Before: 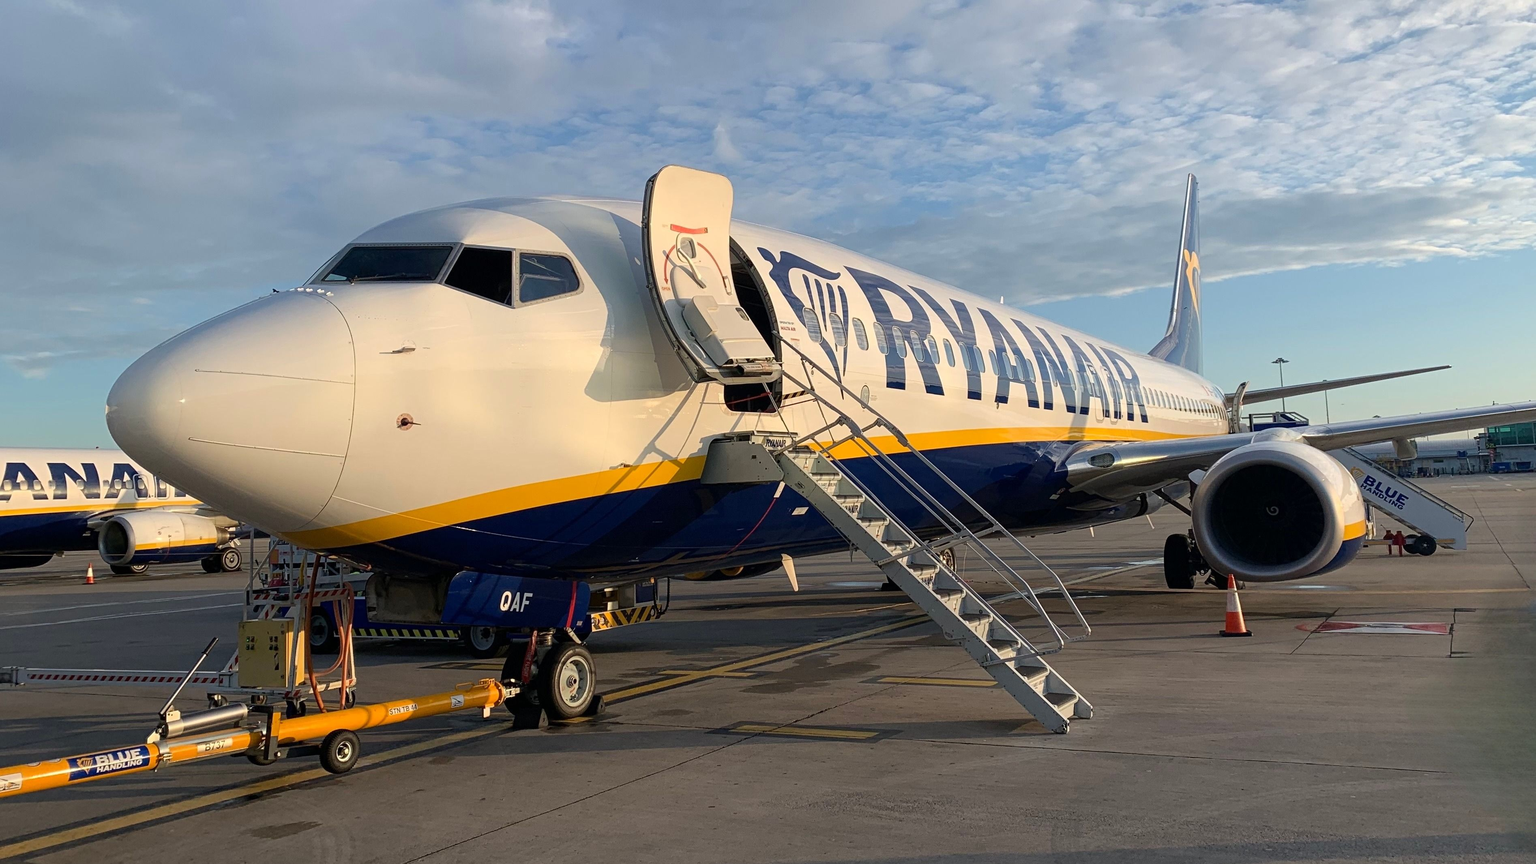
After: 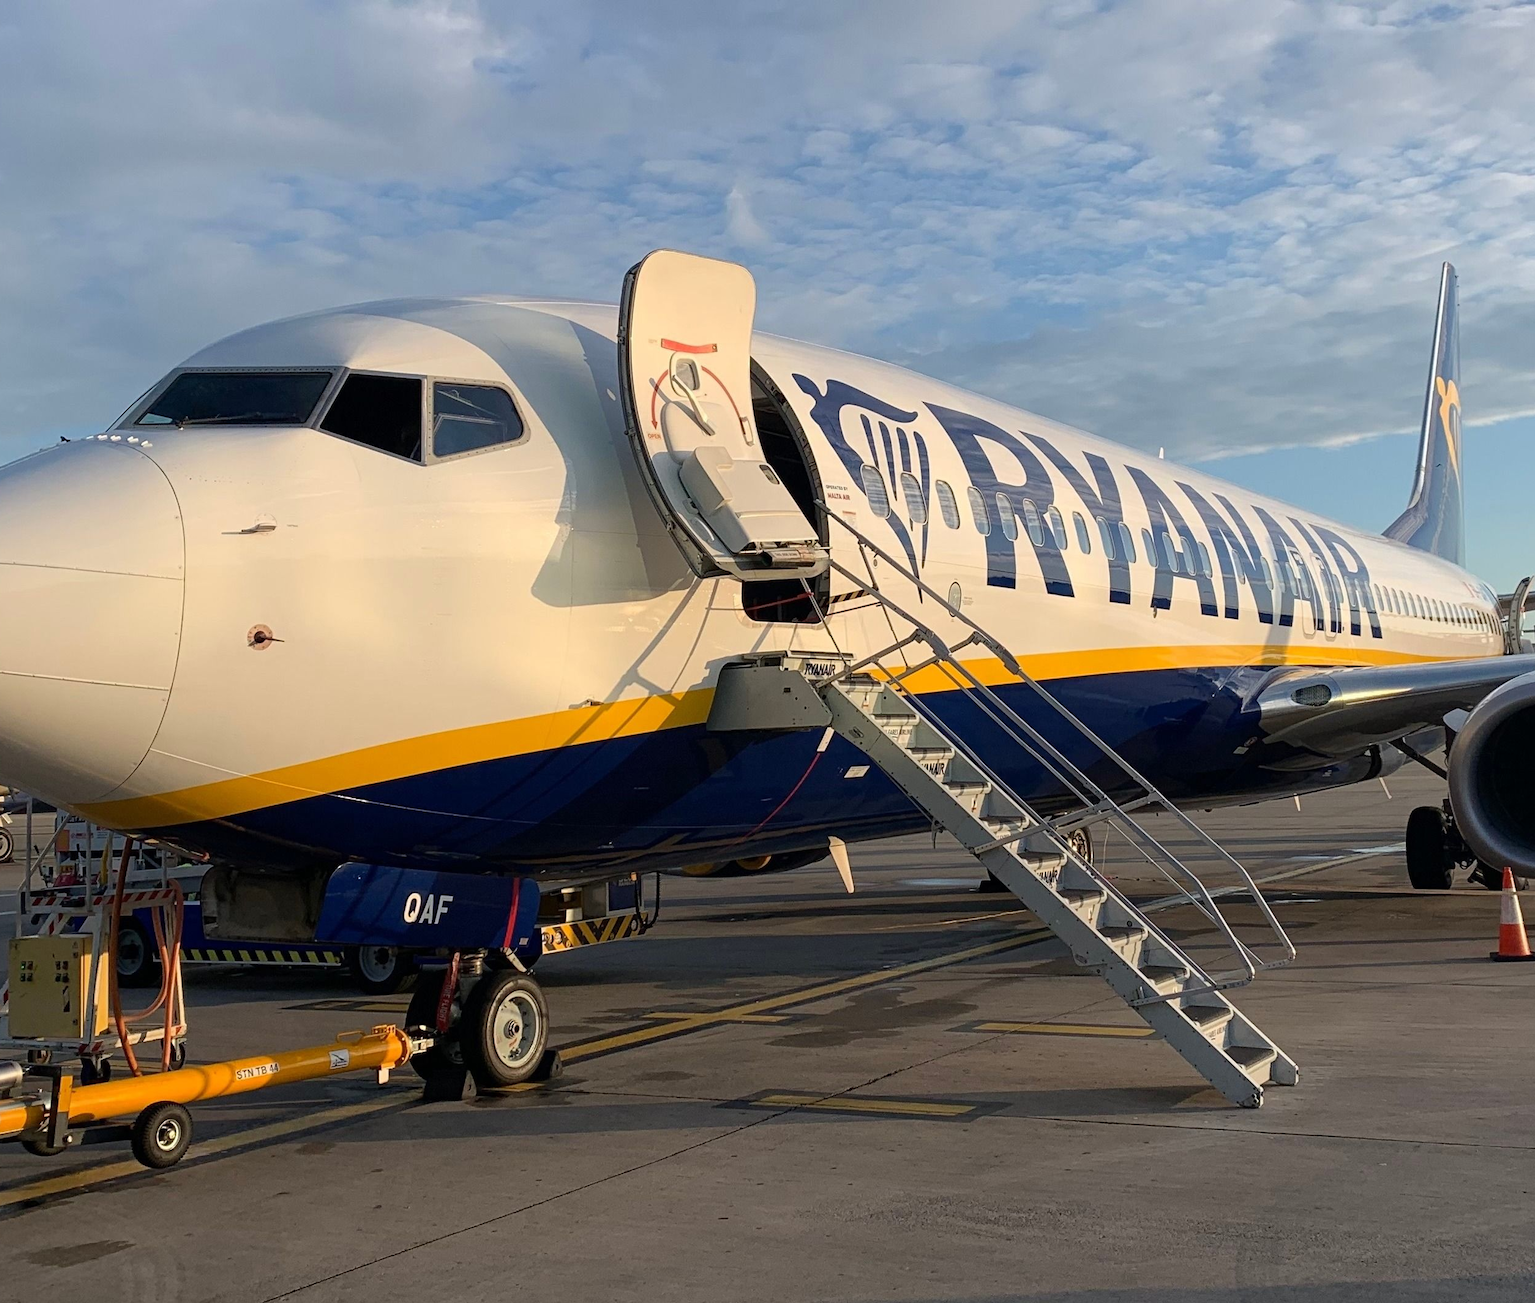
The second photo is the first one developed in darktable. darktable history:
crop and rotate: left 15.175%, right 18.567%
